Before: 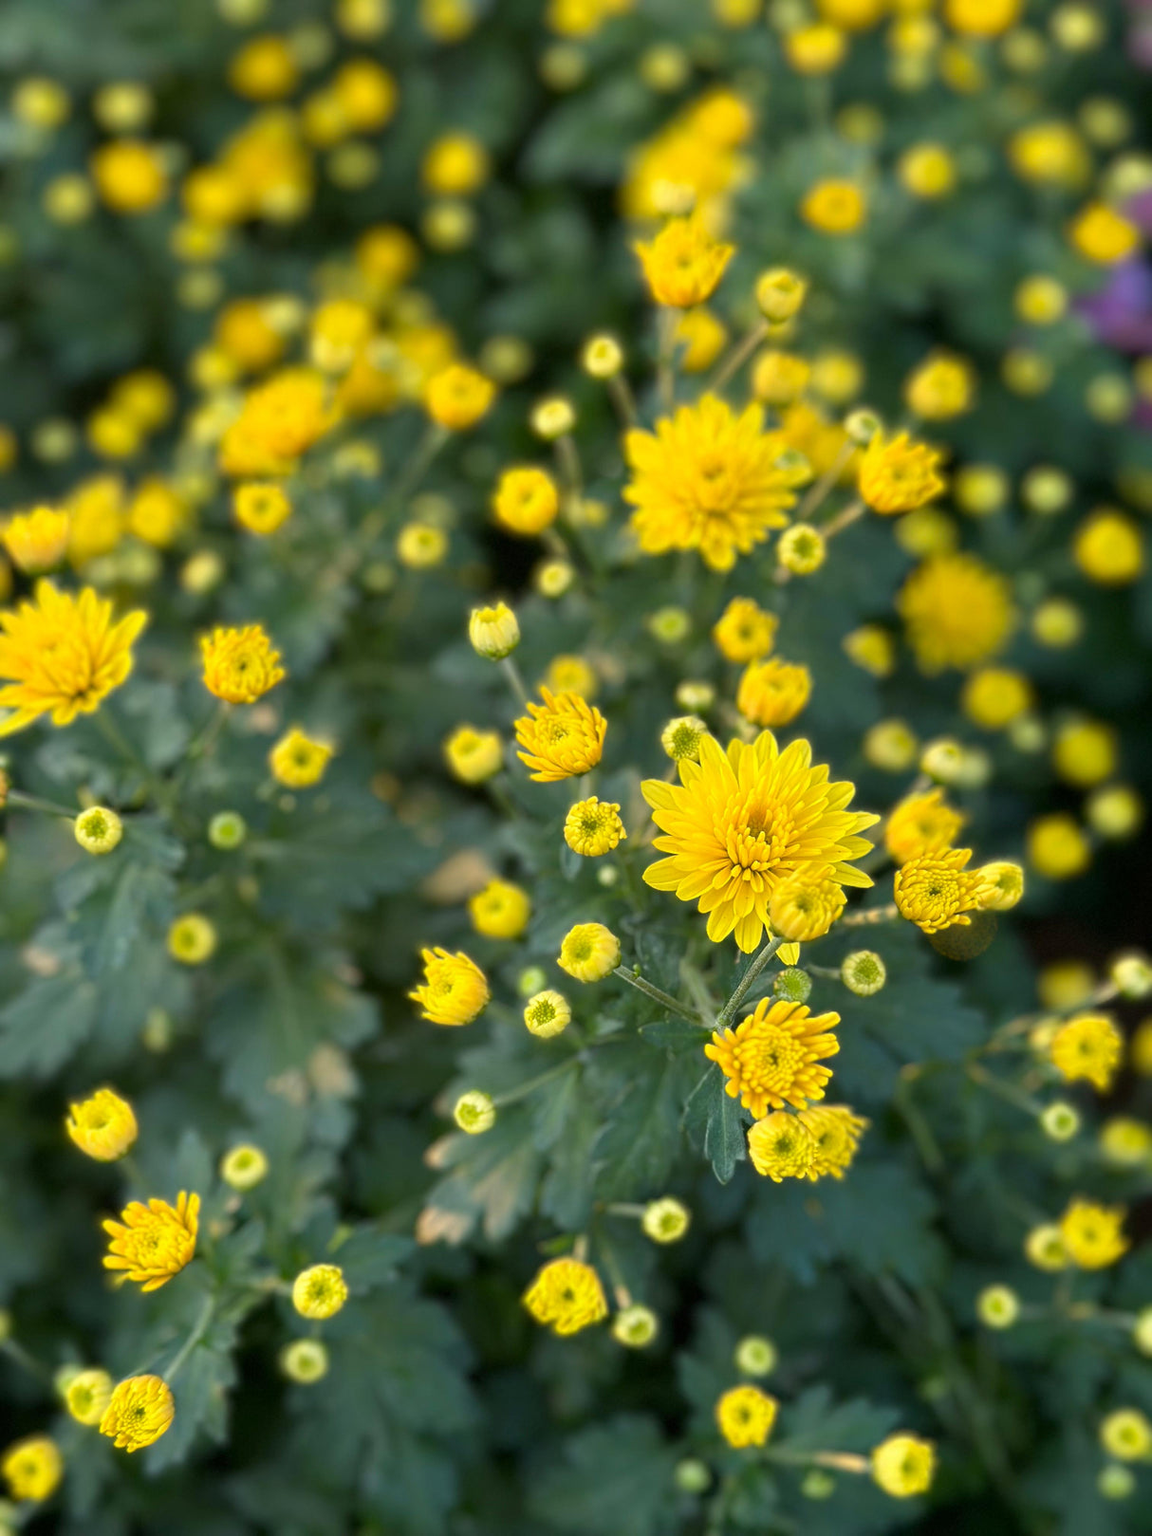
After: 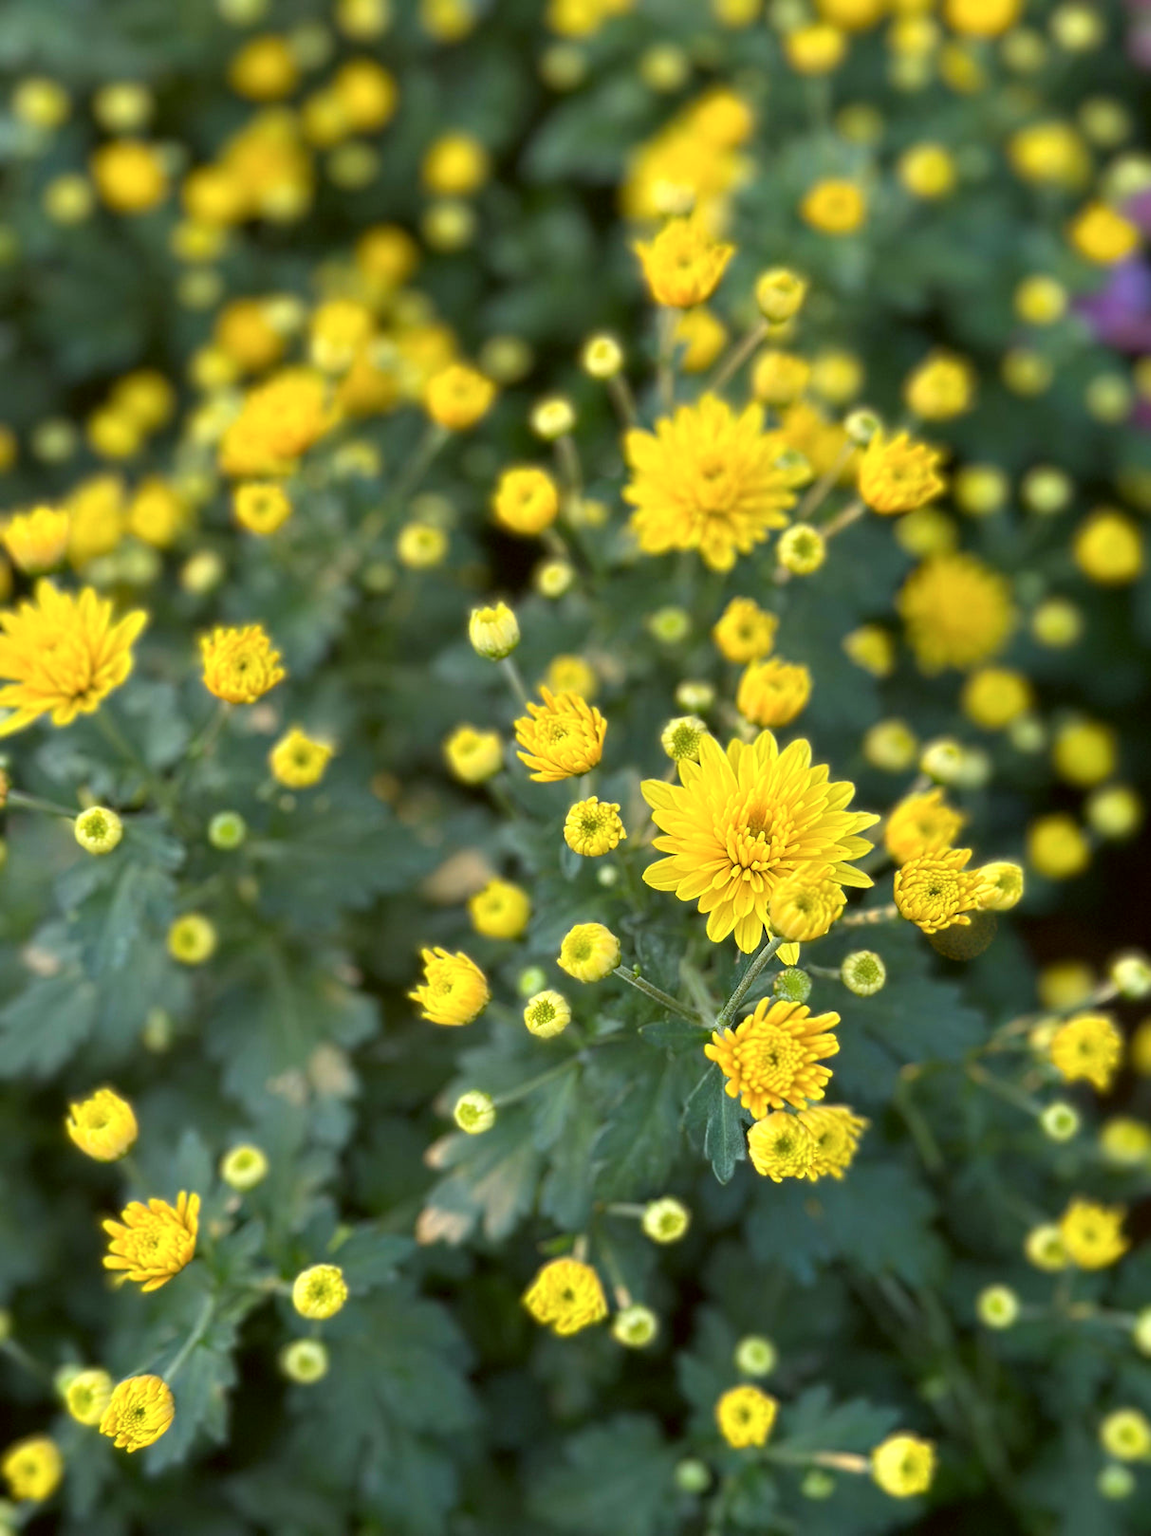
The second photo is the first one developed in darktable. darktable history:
exposure: exposure 0.2 EV, compensate highlight preservation false
color correction: highlights a* -3.28, highlights b* -6.24, shadows a* 3.1, shadows b* 5.19
